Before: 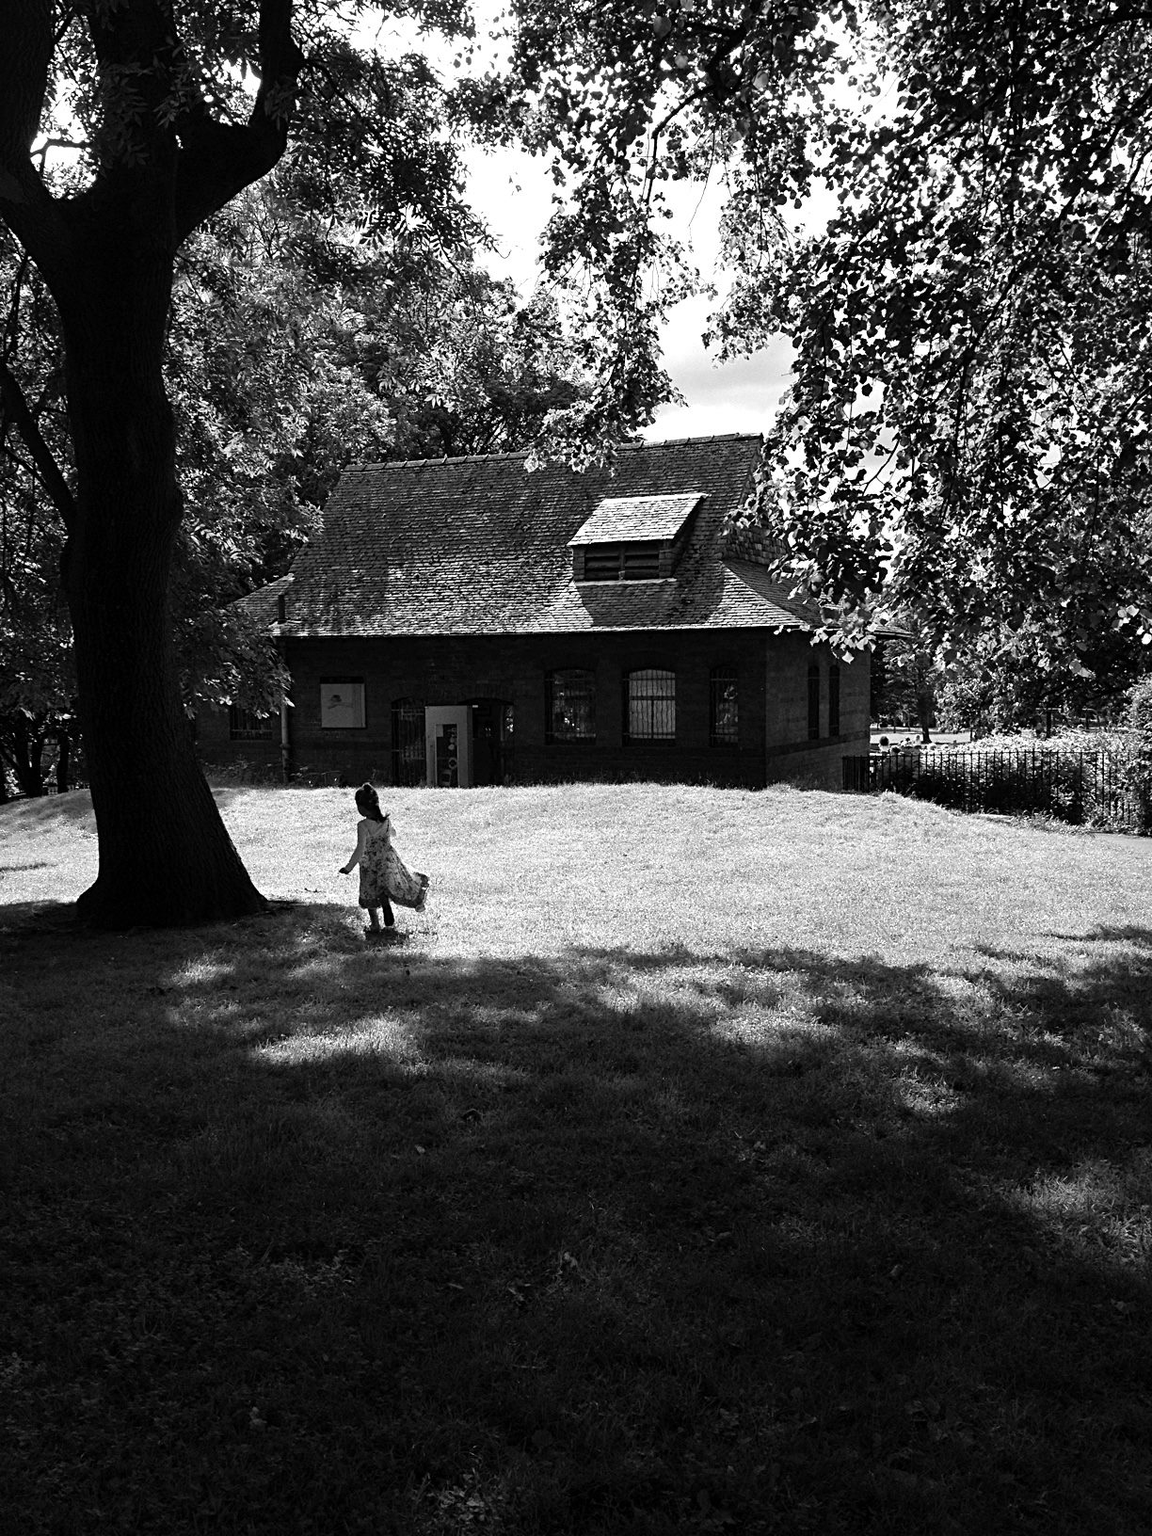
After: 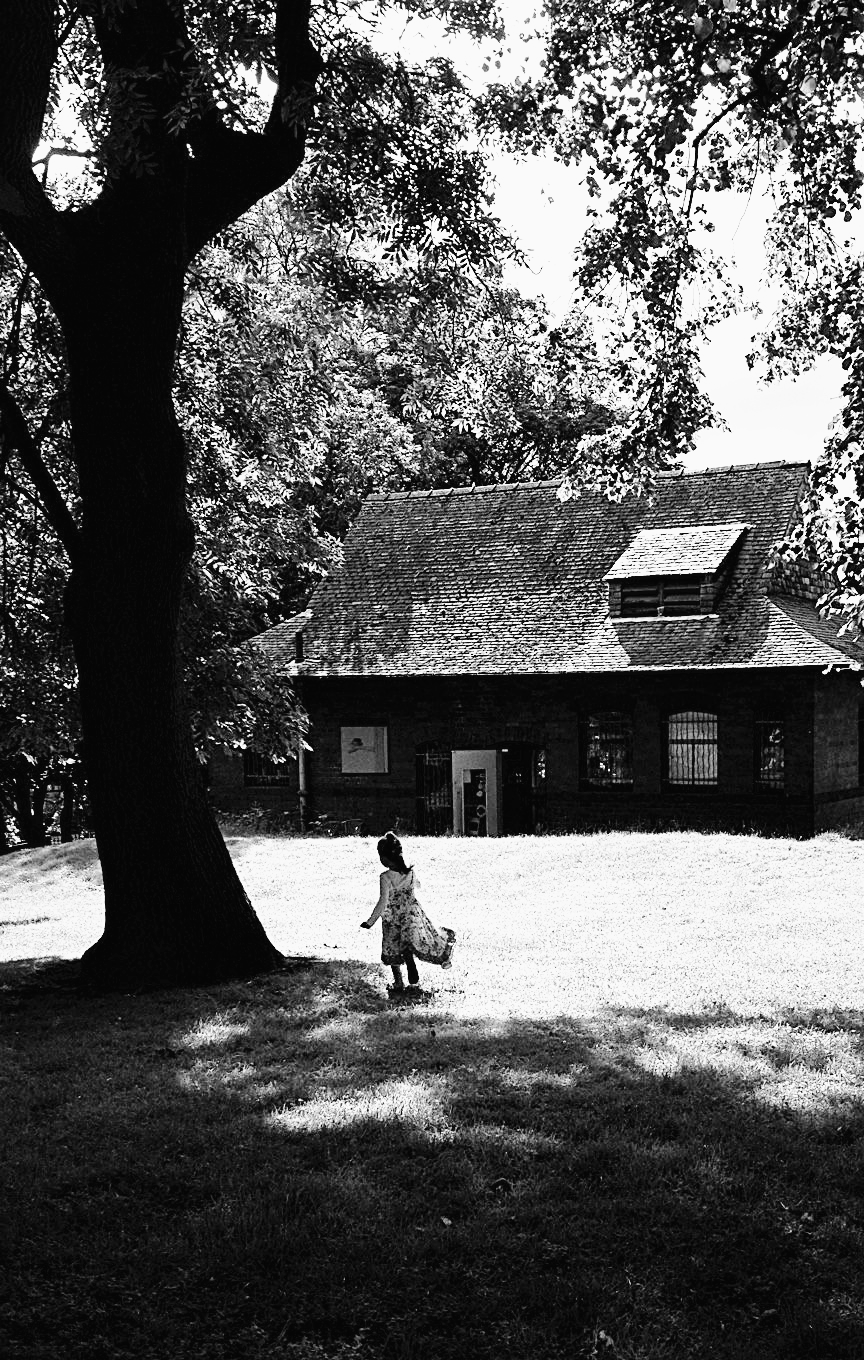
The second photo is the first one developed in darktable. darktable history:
shadows and highlights: shadows 25.93, white point adjustment -3.14, highlights -29.98
sharpen: amount 0.216
color correction: highlights a* -2.85, highlights b* -1.91, shadows a* 2.37, shadows b* 2.87
color zones: curves: ch0 [(0.287, 0.048) (0.493, 0.484) (0.737, 0.816)]; ch1 [(0, 0) (0.143, 0) (0.286, 0) (0.429, 0) (0.571, 0) (0.714, 0) (0.857, 0)]
exposure: exposure 0.124 EV, compensate highlight preservation false
base curve: curves: ch0 [(0, 0.003) (0.001, 0.002) (0.006, 0.004) (0.02, 0.022) (0.048, 0.086) (0.094, 0.234) (0.162, 0.431) (0.258, 0.629) (0.385, 0.8) (0.548, 0.918) (0.751, 0.988) (1, 1)], preserve colors none
crop: right 28.93%, bottom 16.633%
